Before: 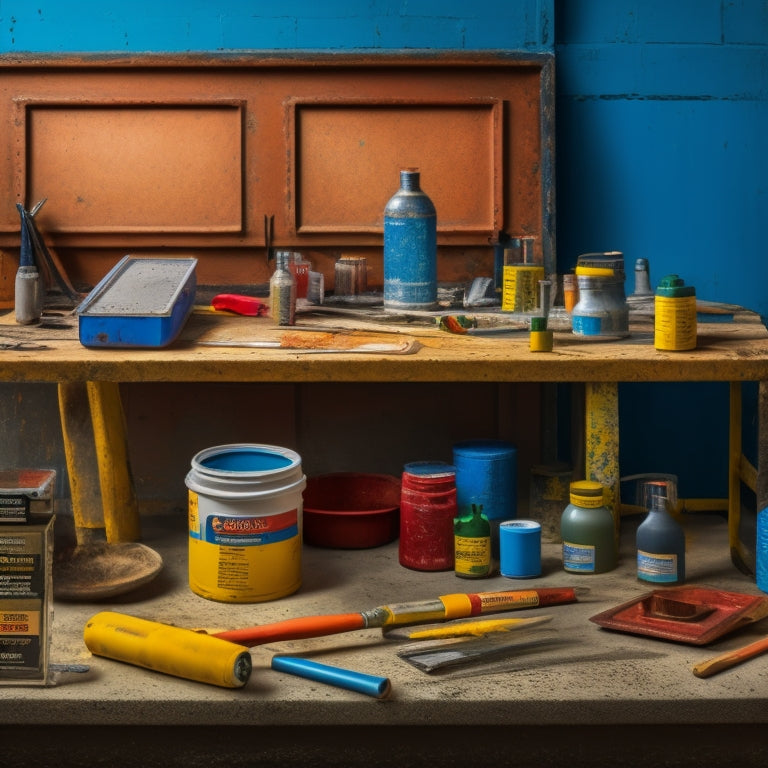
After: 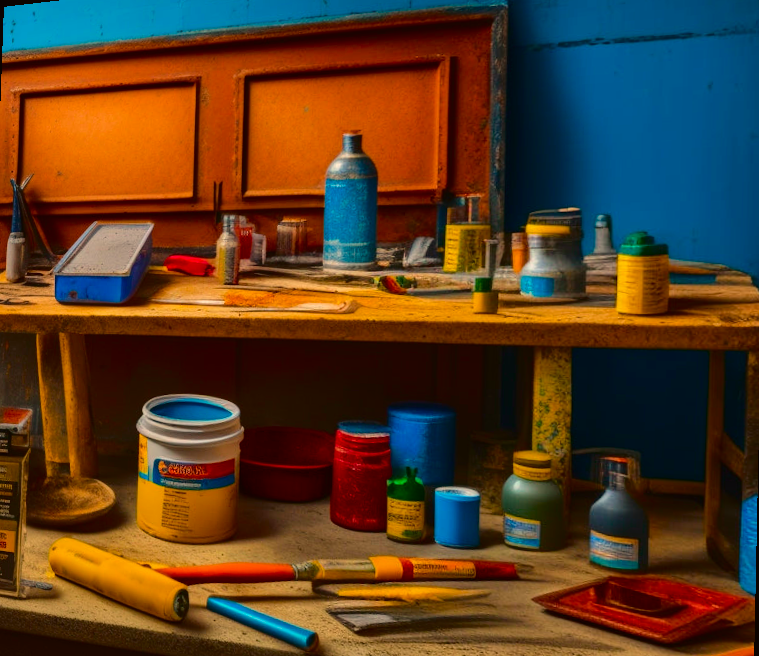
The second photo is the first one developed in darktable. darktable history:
crop: top 0.05%, bottom 0.098%
rotate and perspective: rotation 1.69°, lens shift (vertical) -0.023, lens shift (horizontal) -0.291, crop left 0.025, crop right 0.988, crop top 0.092, crop bottom 0.842
color balance rgb: linear chroma grading › global chroma 15%, perceptual saturation grading › global saturation 30%
tone curve: curves: ch0 [(0, 0.013) (0.175, 0.11) (0.337, 0.304) (0.498, 0.485) (0.78, 0.742) (0.993, 0.954)]; ch1 [(0, 0) (0.294, 0.184) (0.359, 0.34) (0.362, 0.35) (0.43, 0.41) (0.469, 0.463) (0.495, 0.502) (0.54, 0.563) (0.612, 0.641) (1, 1)]; ch2 [(0, 0) (0.44, 0.437) (0.495, 0.502) (0.524, 0.534) (0.557, 0.56) (0.634, 0.654) (0.728, 0.722) (1, 1)], color space Lab, independent channels, preserve colors none
white balance: red 1.045, blue 0.932
